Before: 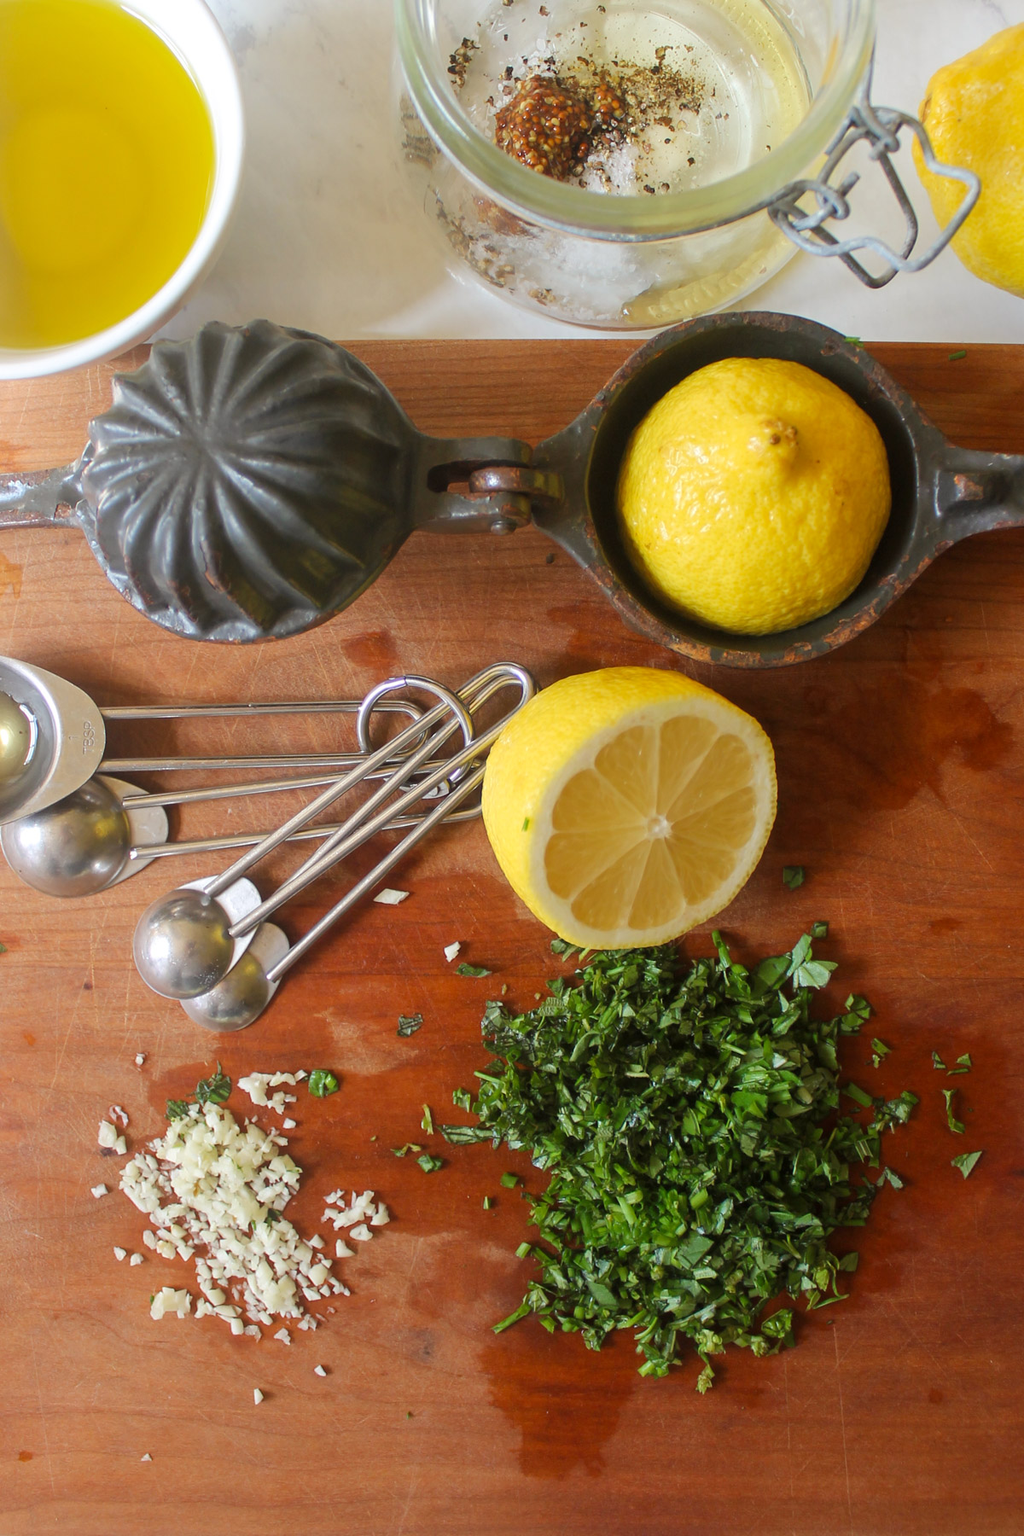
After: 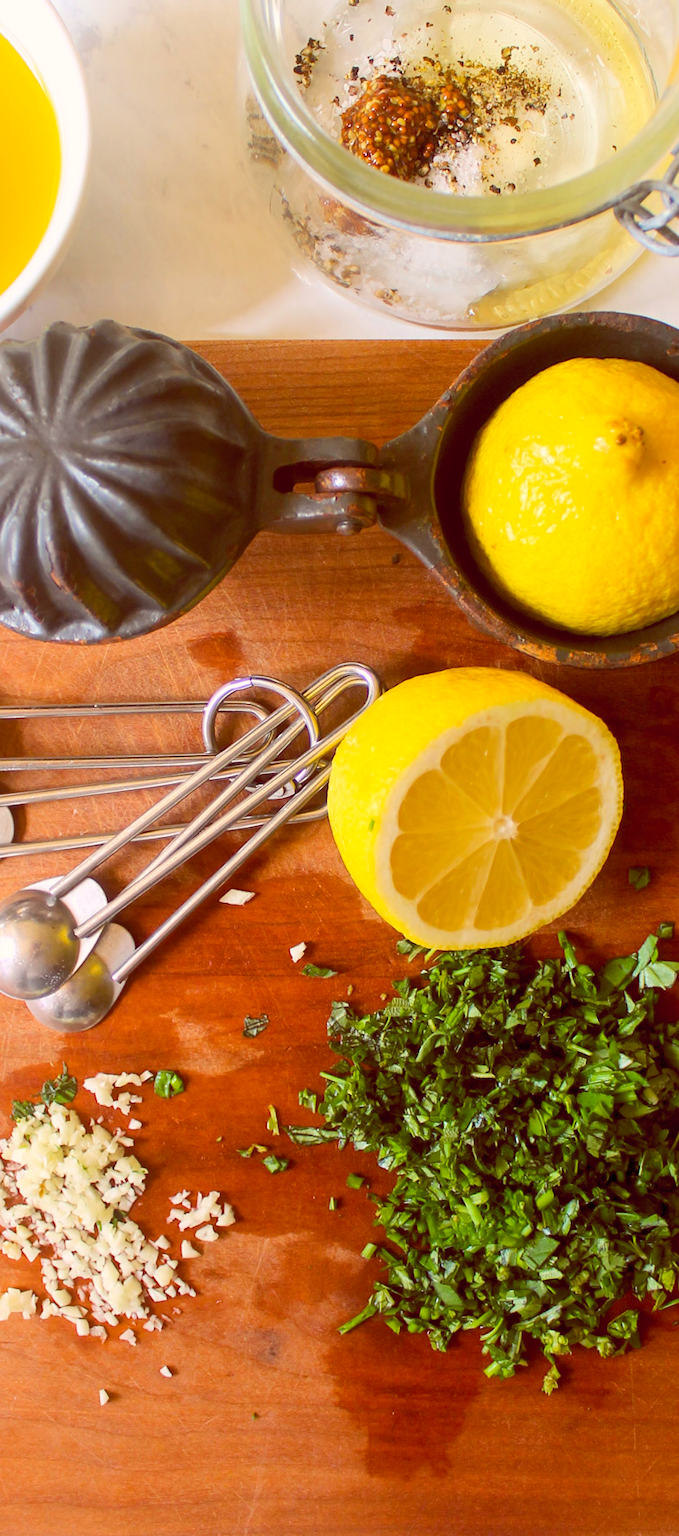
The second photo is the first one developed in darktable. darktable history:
shadows and highlights: radius 126.56, shadows 21.18, highlights -21.33, low approximation 0.01
crop and rotate: left 15.09%, right 18.56%
color balance rgb: highlights gain › chroma 1.682%, highlights gain › hue 55.04°, global offset › luminance -0.22%, global offset › chroma 0.267%, linear chroma grading › global chroma 15.444%, perceptual saturation grading › global saturation 0.75%
contrast brightness saturation: contrast 0.202, brightness 0.15, saturation 0.139
